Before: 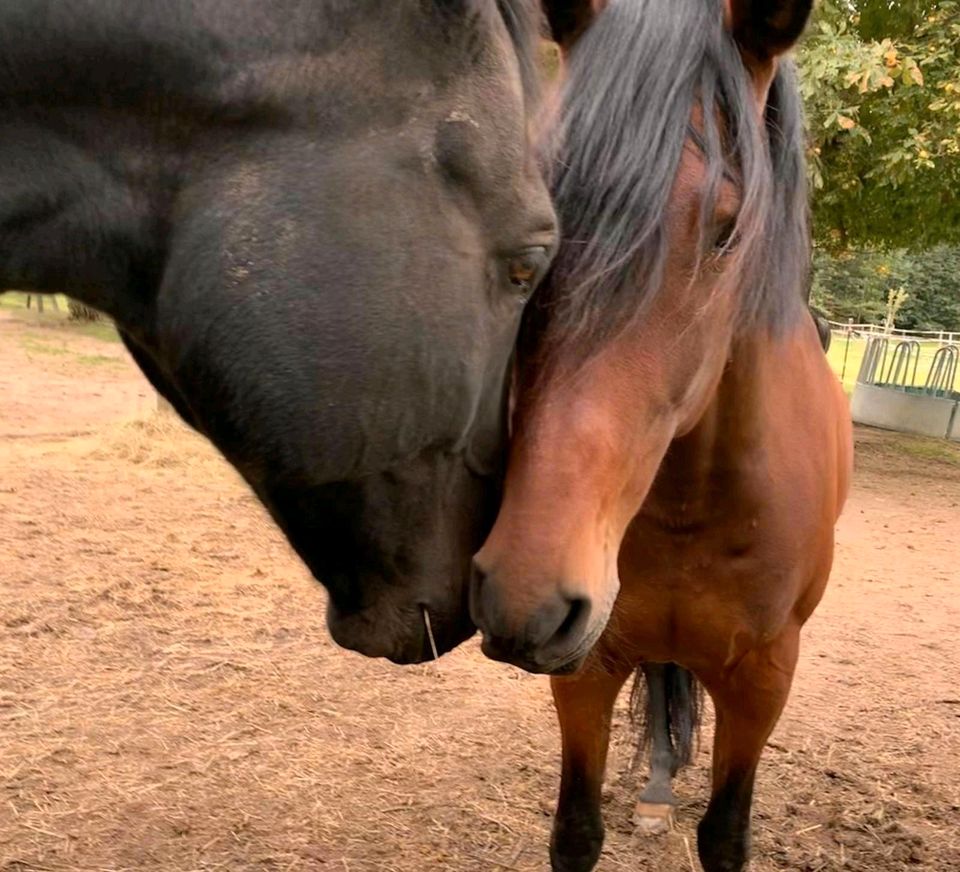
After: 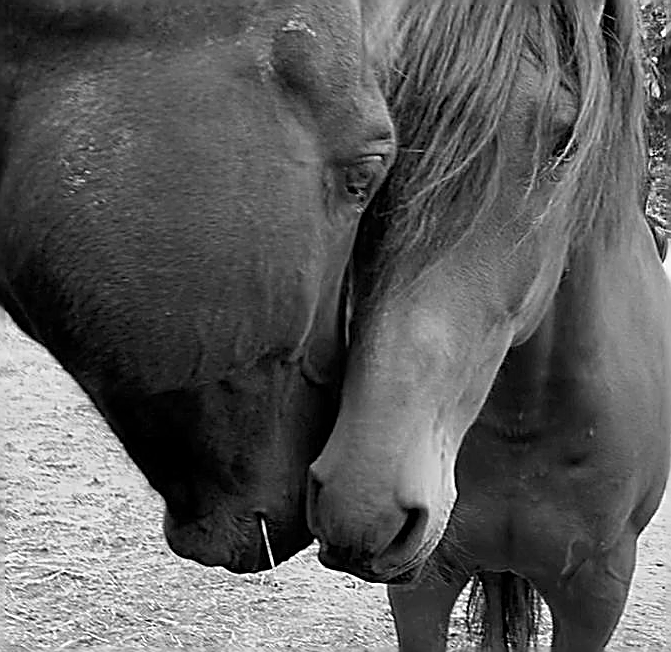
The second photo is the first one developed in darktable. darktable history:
crop and rotate: left 17.046%, top 10.659%, right 12.989%, bottom 14.553%
color zones: curves: ch1 [(0, 0.831) (0.08, 0.771) (0.157, 0.268) (0.241, 0.207) (0.562, -0.005) (0.714, -0.013) (0.876, 0.01) (1, 0.831)]
white balance: red 1.042, blue 1.17
sharpen: amount 1.861
monochrome: a 32, b 64, size 2.3
